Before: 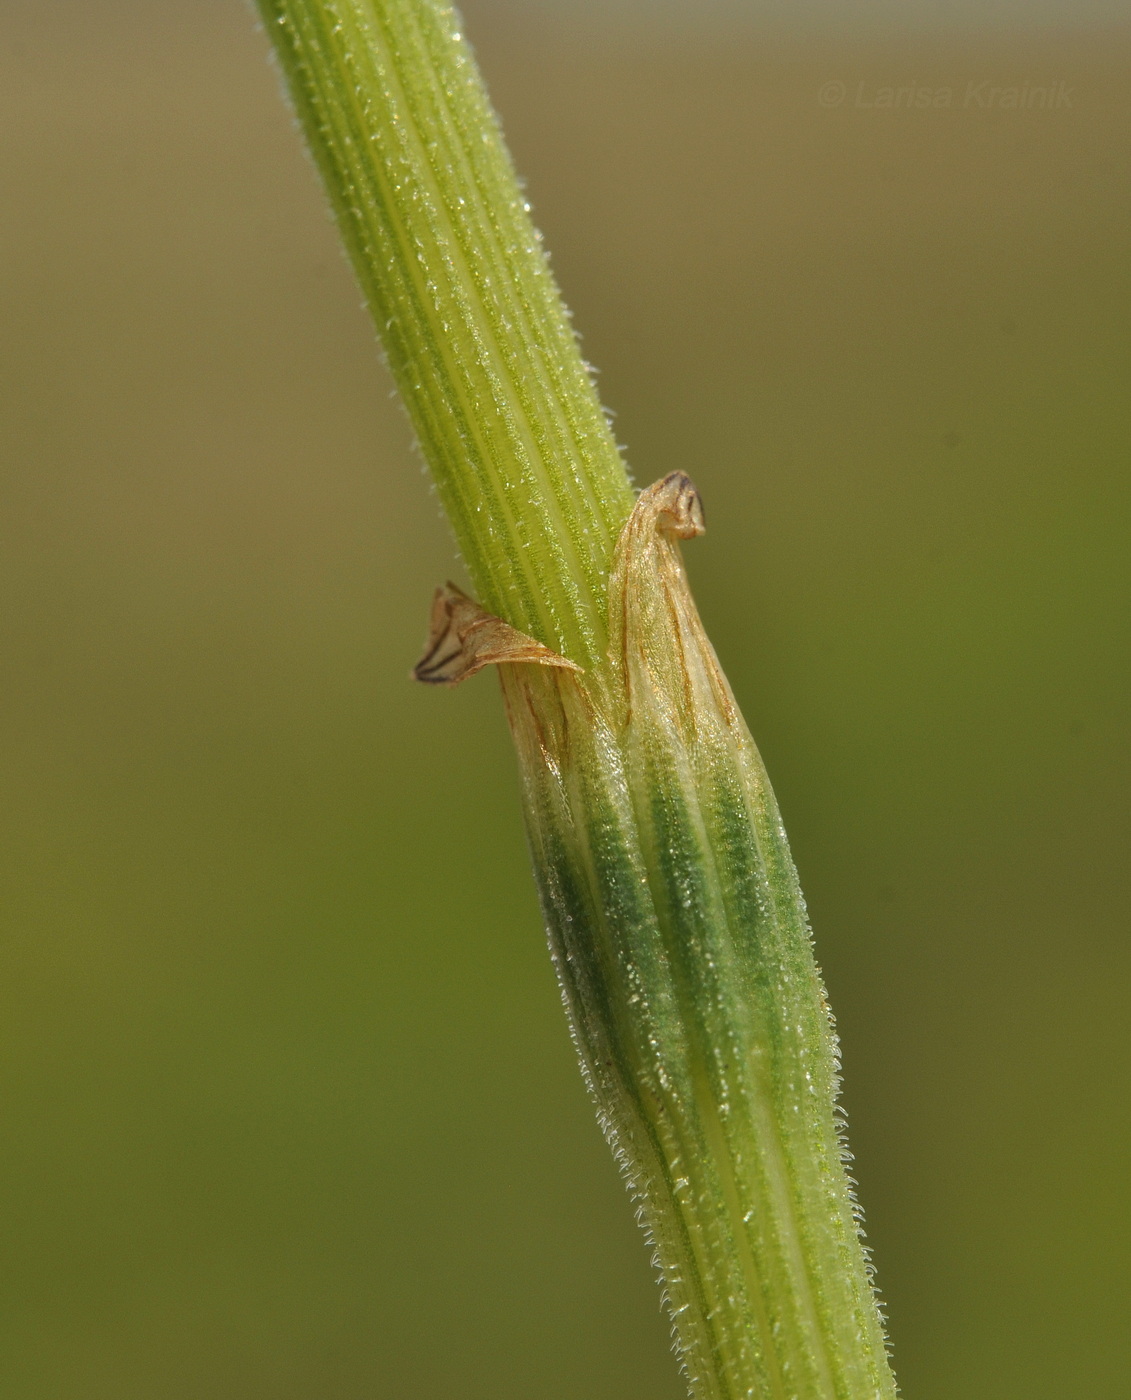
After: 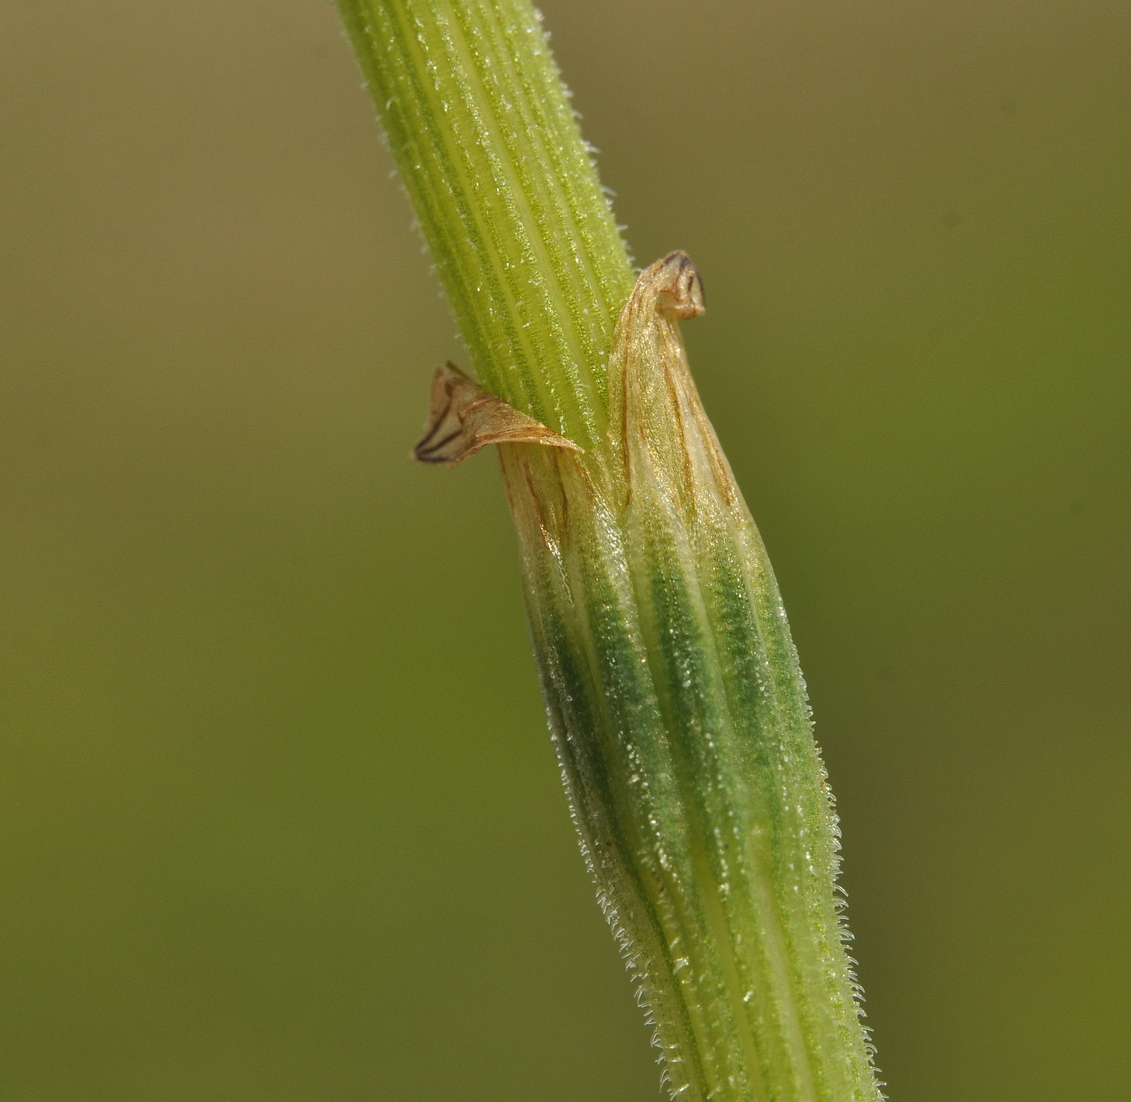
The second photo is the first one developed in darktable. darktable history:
crop and rotate: top 15.774%, bottom 5.506%
white balance: emerald 1
